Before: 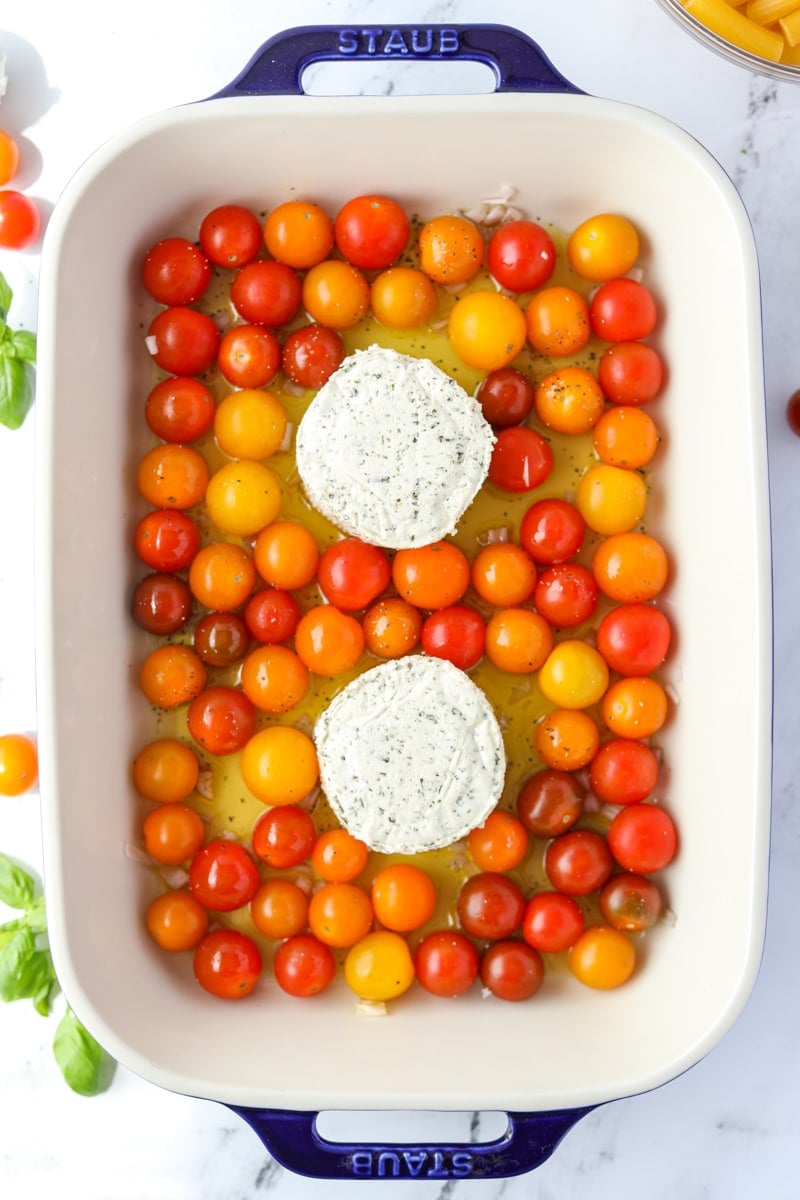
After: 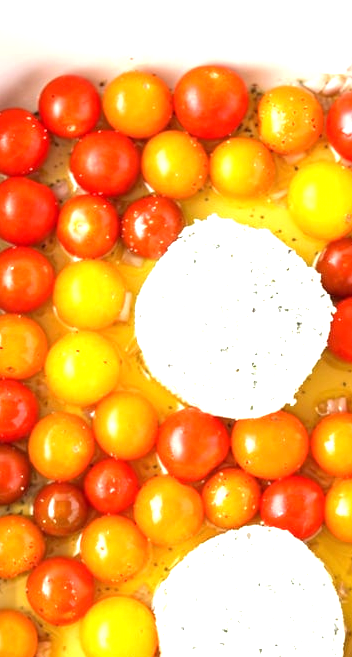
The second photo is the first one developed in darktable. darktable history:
exposure: exposure 1.2 EV, compensate highlight preservation false
crop: left 20.248%, top 10.86%, right 35.675%, bottom 34.321%
